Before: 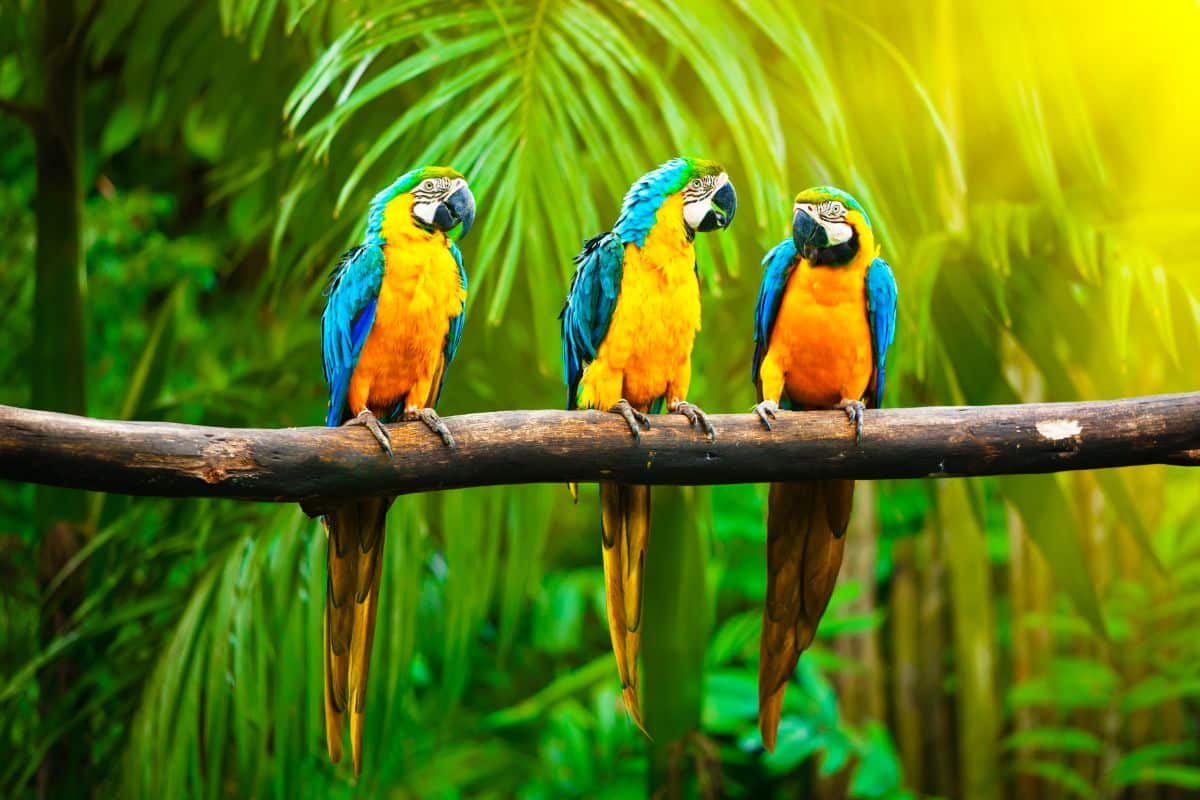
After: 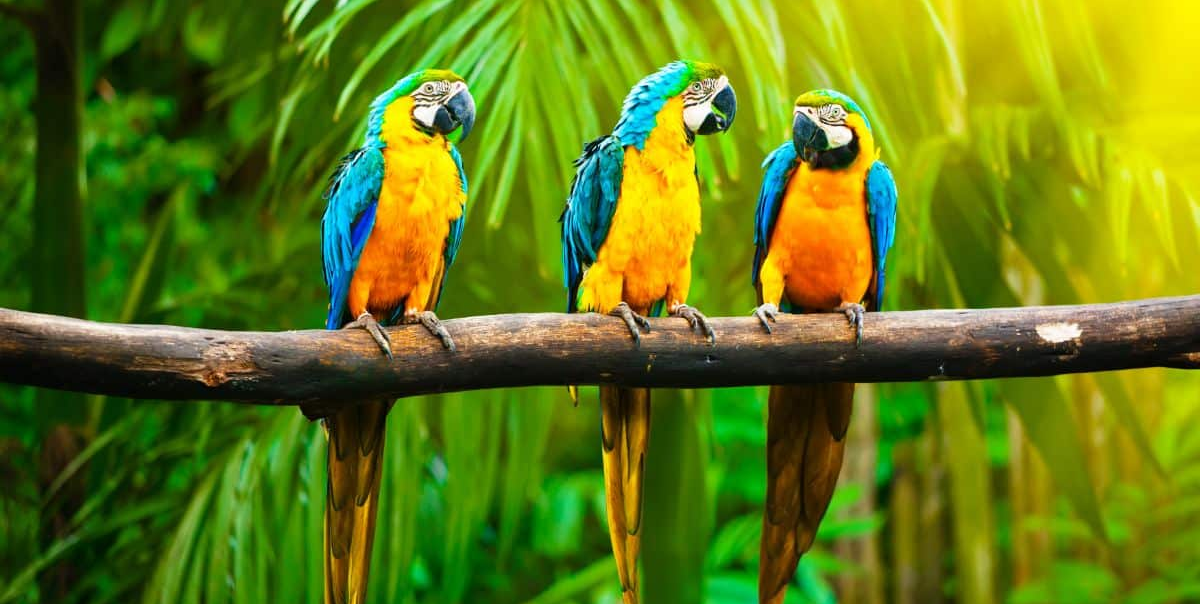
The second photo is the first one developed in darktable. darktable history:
crop and rotate: top 12.265%, bottom 12.189%
